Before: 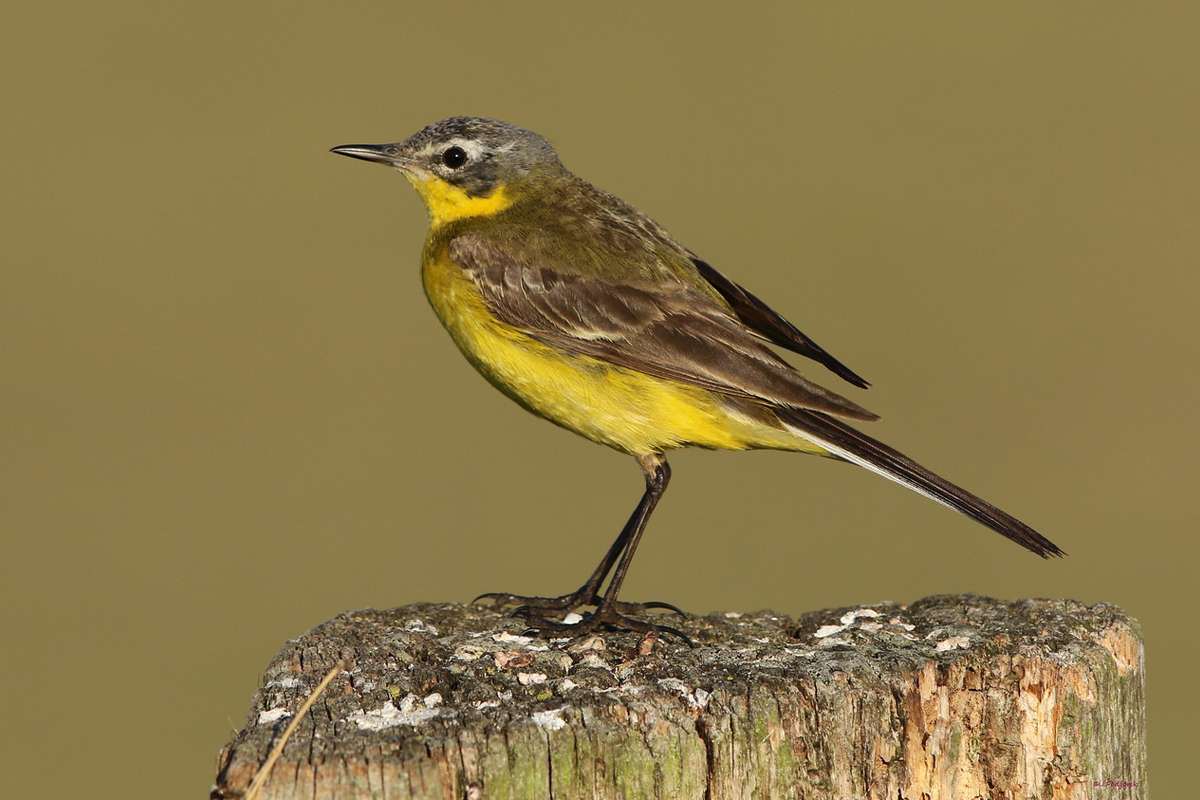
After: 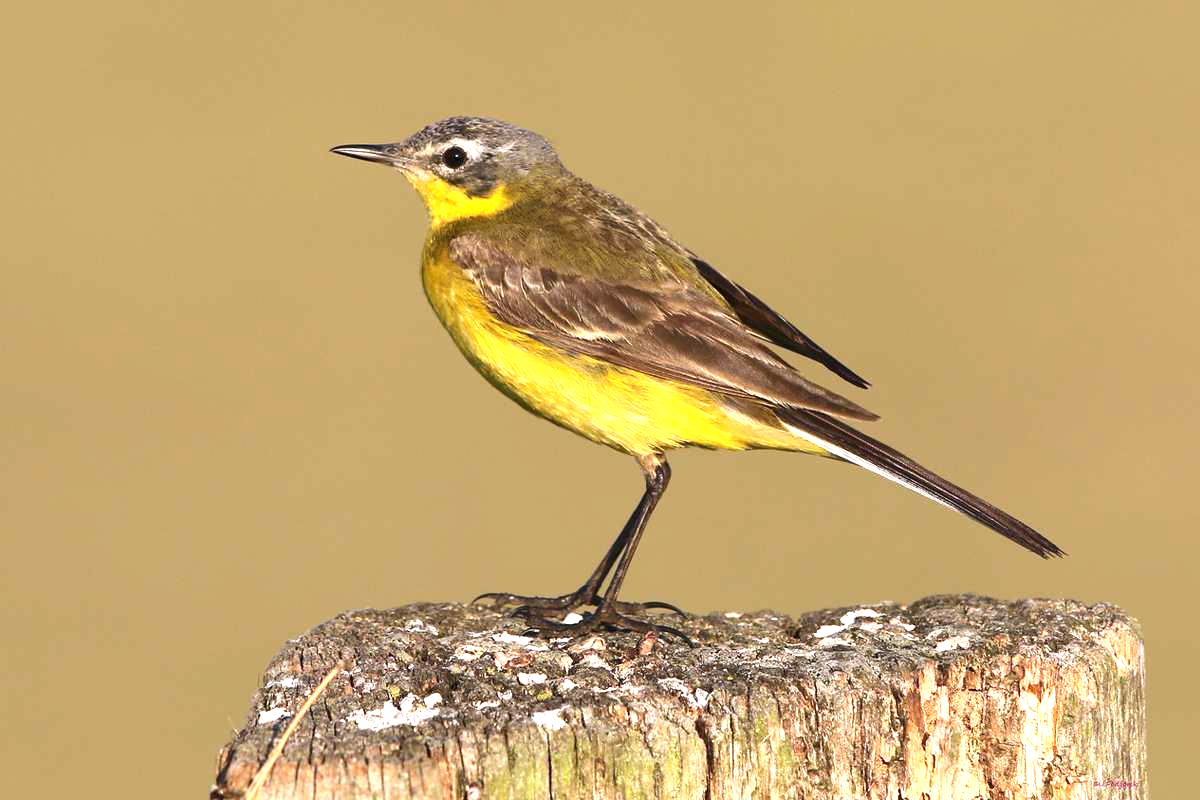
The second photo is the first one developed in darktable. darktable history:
exposure: black level correction 0, exposure 1.015 EV, compensate exposure bias true, compensate highlight preservation false
white balance: red 1.05, blue 1.072
